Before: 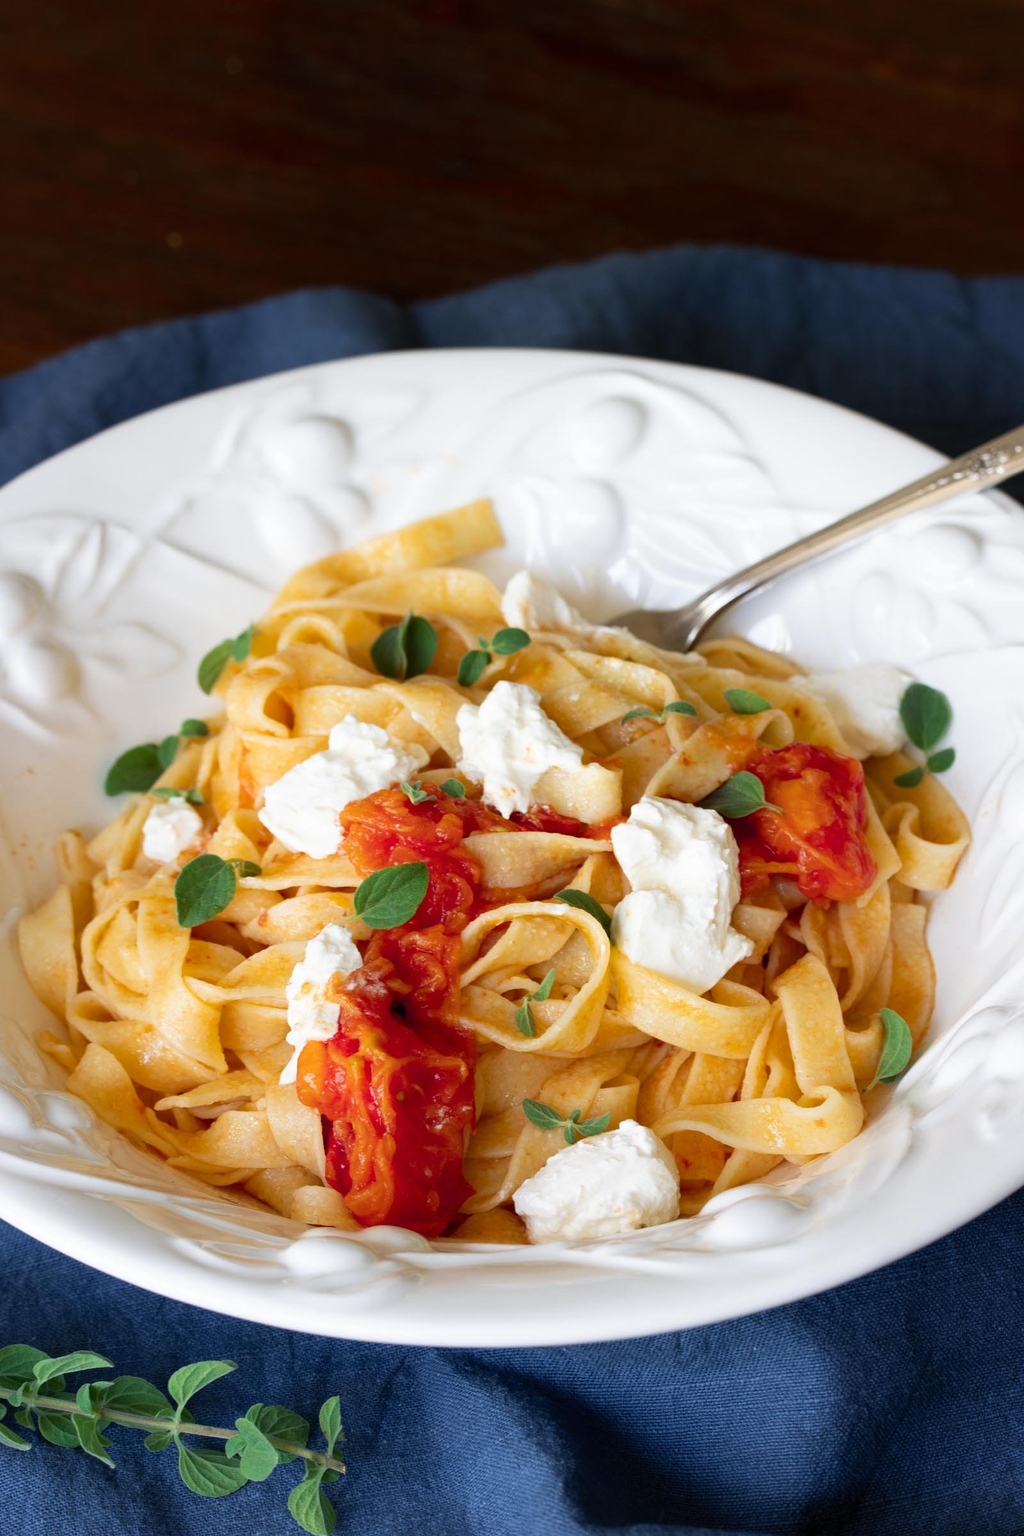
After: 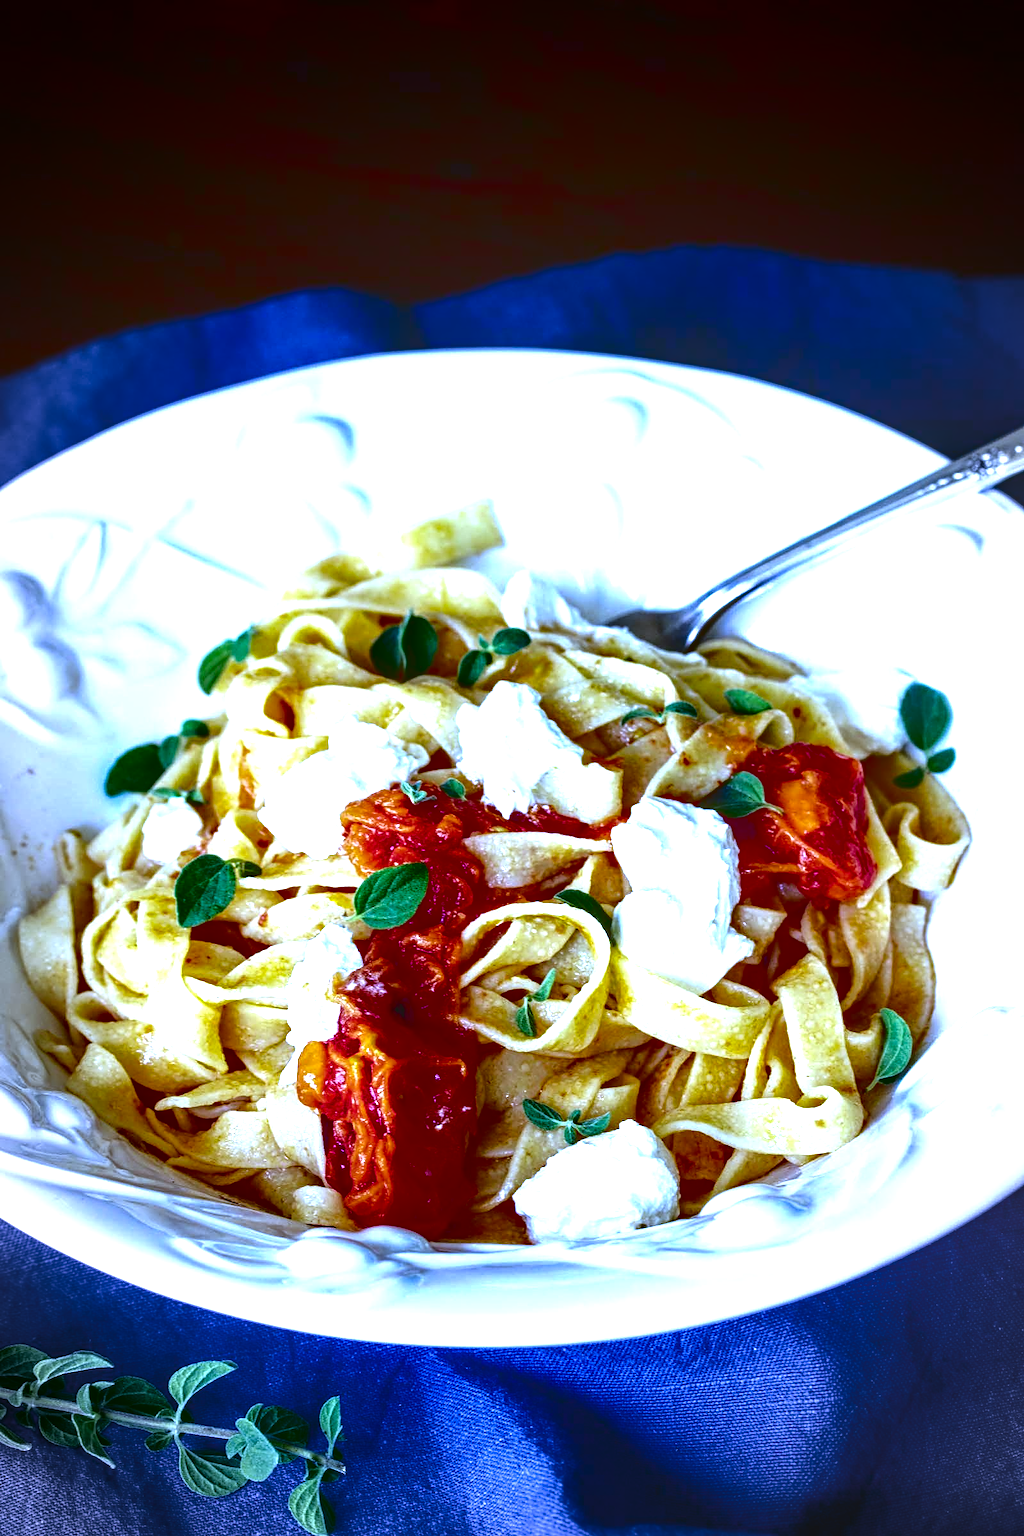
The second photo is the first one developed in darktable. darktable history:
tone curve: curves: ch0 [(0, 0) (0.126, 0.061) (0.362, 0.382) (0.498, 0.498) (0.706, 0.712) (1, 1)]; ch1 [(0, 0) (0.5, 0.497) (0.55, 0.578) (1, 1)]; ch2 [(0, 0) (0.44, 0.424) (0.489, 0.486) (0.537, 0.538) (1, 1)], color space Lab, independent channels, preserve colors none
contrast equalizer: octaves 7, y [[0.509, 0.514, 0.523, 0.542, 0.578, 0.603], [0.5 ×6], [0.509, 0.514, 0.523, 0.542, 0.578, 0.603], [0.001, 0.002, 0.003, 0.005, 0.01, 0.013], [0.001, 0.002, 0.003, 0.005, 0.01, 0.013]]
local contrast: detail 130%
white balance: red 0.766, blue 1.537
vignetting: automatic ratio true
exposure: black level correction 0, exposure 1.015 EV, compensate exposure bias true, compensate highlight preservation false
contrast brightness saturation: contrast 0.09, brightness -0.59, saturation 0.17
